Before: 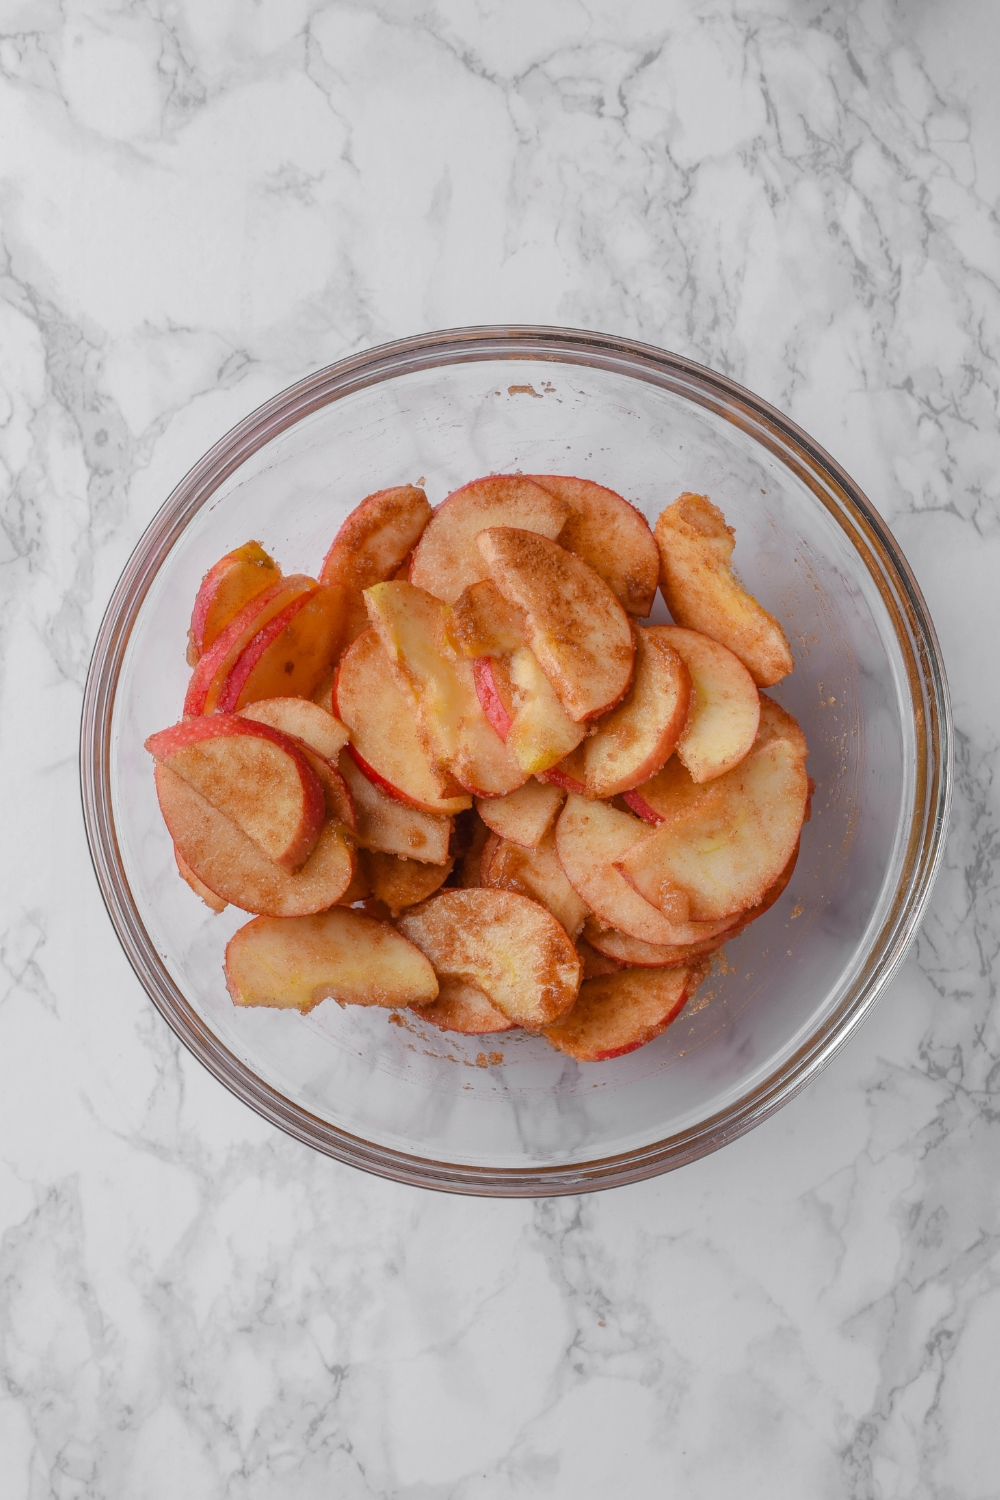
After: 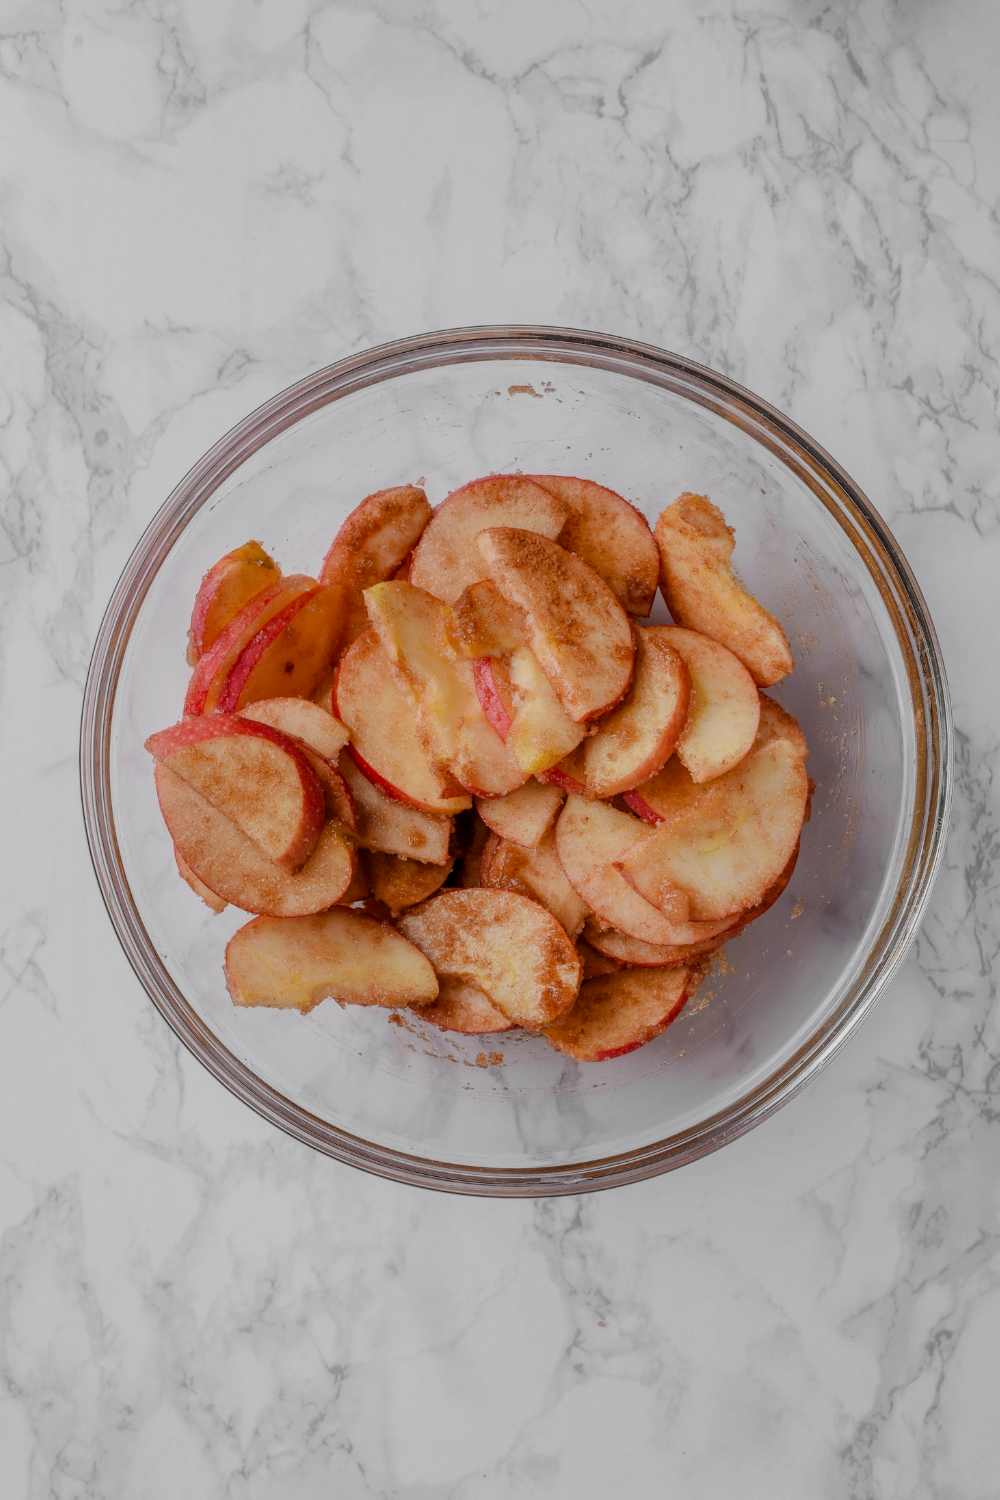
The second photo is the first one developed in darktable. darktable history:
local contrast: on, module defaults
filmic rgb: black relative exposure -7.65 EV, white relative exposure 4.56 EV, threshold 2.97 EV, hardness 3.61, enable highlight reconstruction true
